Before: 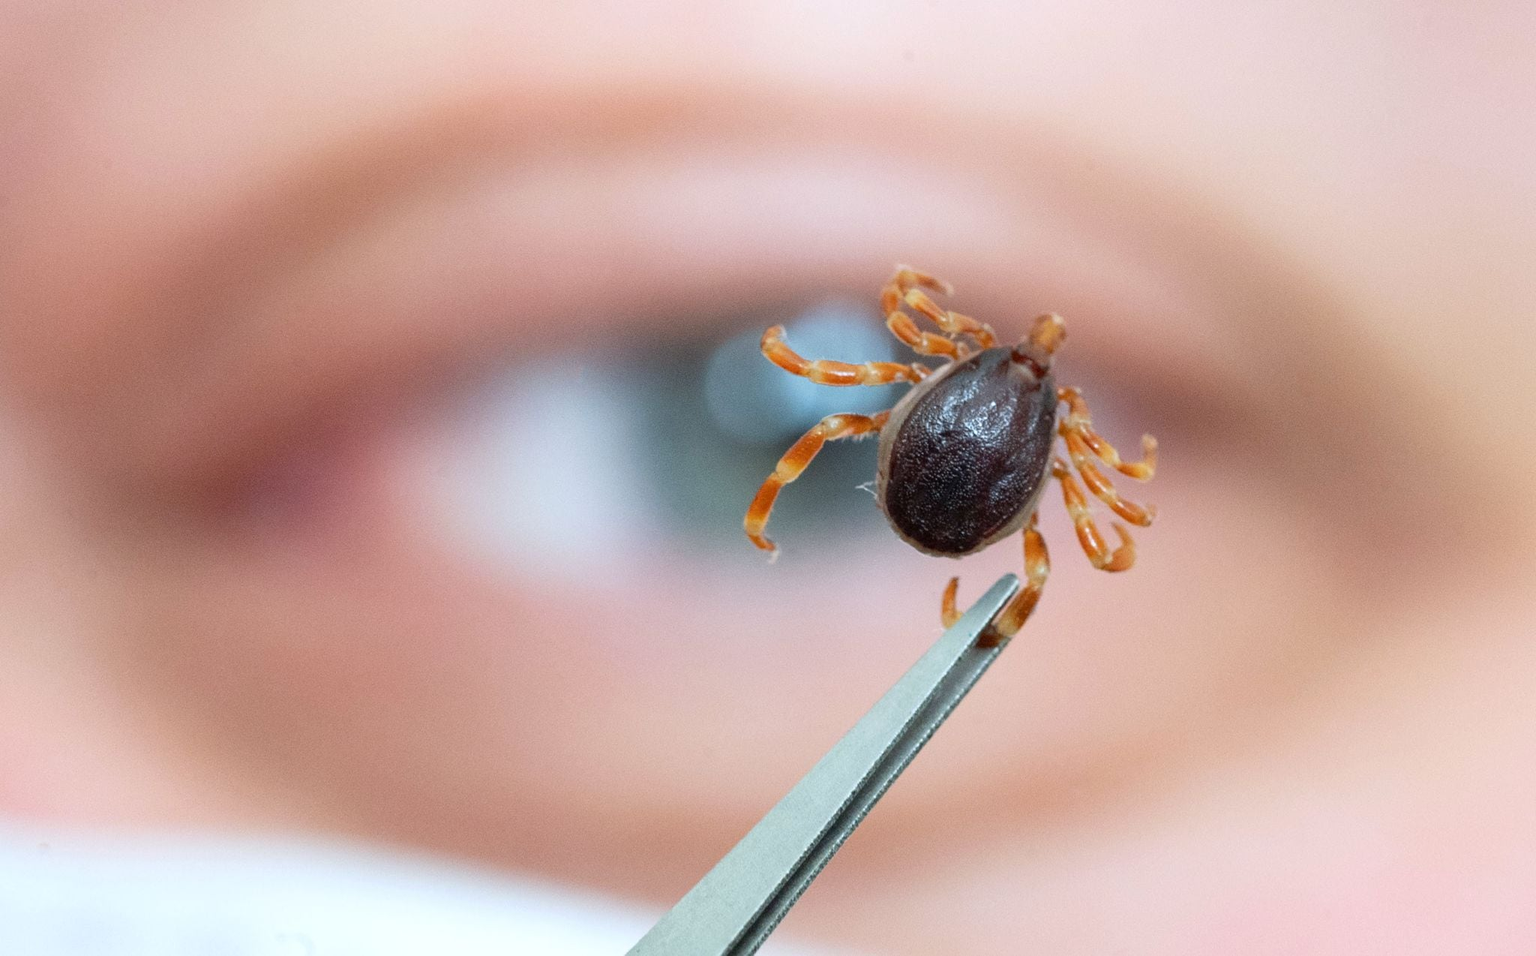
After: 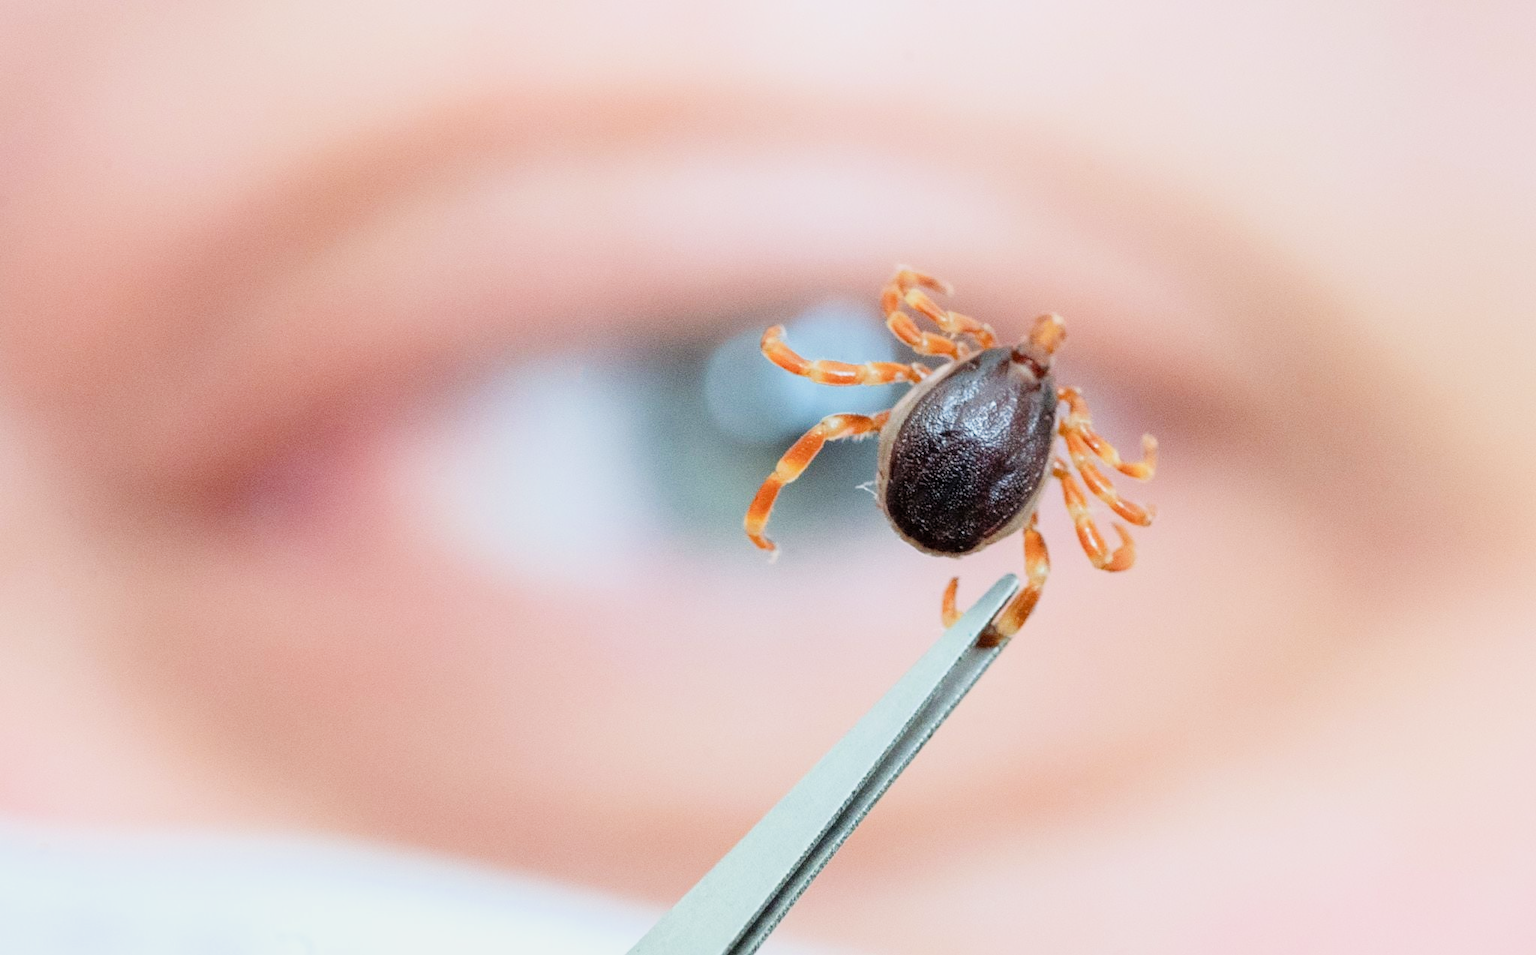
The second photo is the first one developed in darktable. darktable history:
filmic rgb: black relative exposure -7.65 EV, white relative exposure 4.56 EV, hardness 3.61, contrast 1.05
tone equalizer: on, module defaults
exposure: black level correction 0, exposure 0.953 EV, compensate exposure bias true, compensate highlight preservation false
